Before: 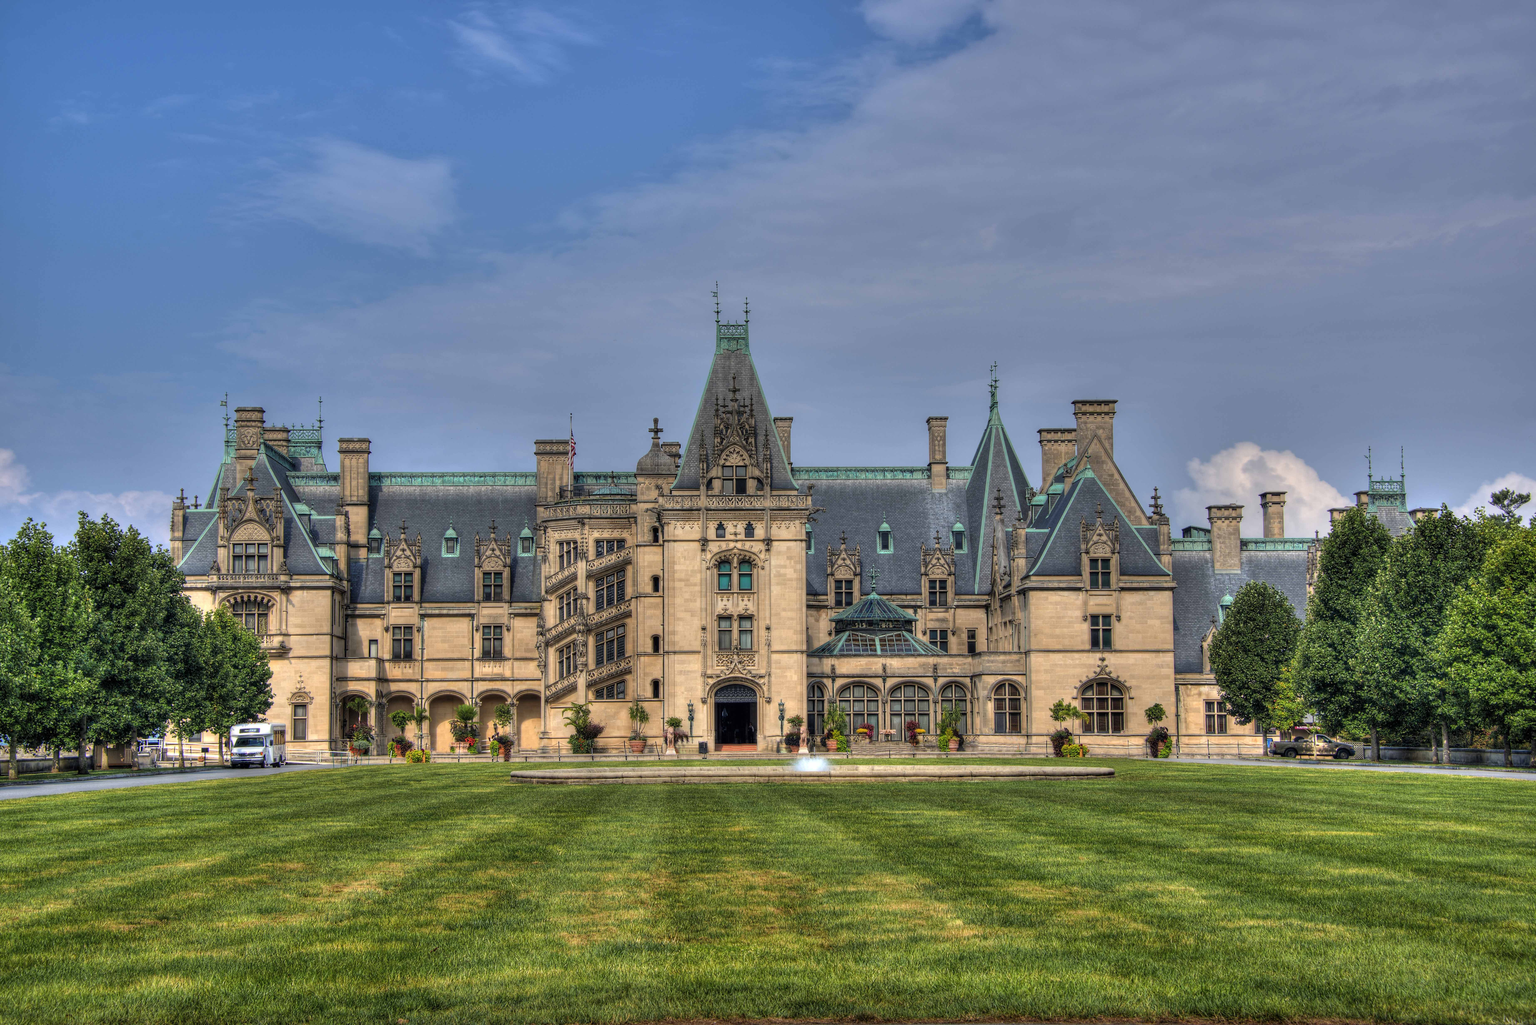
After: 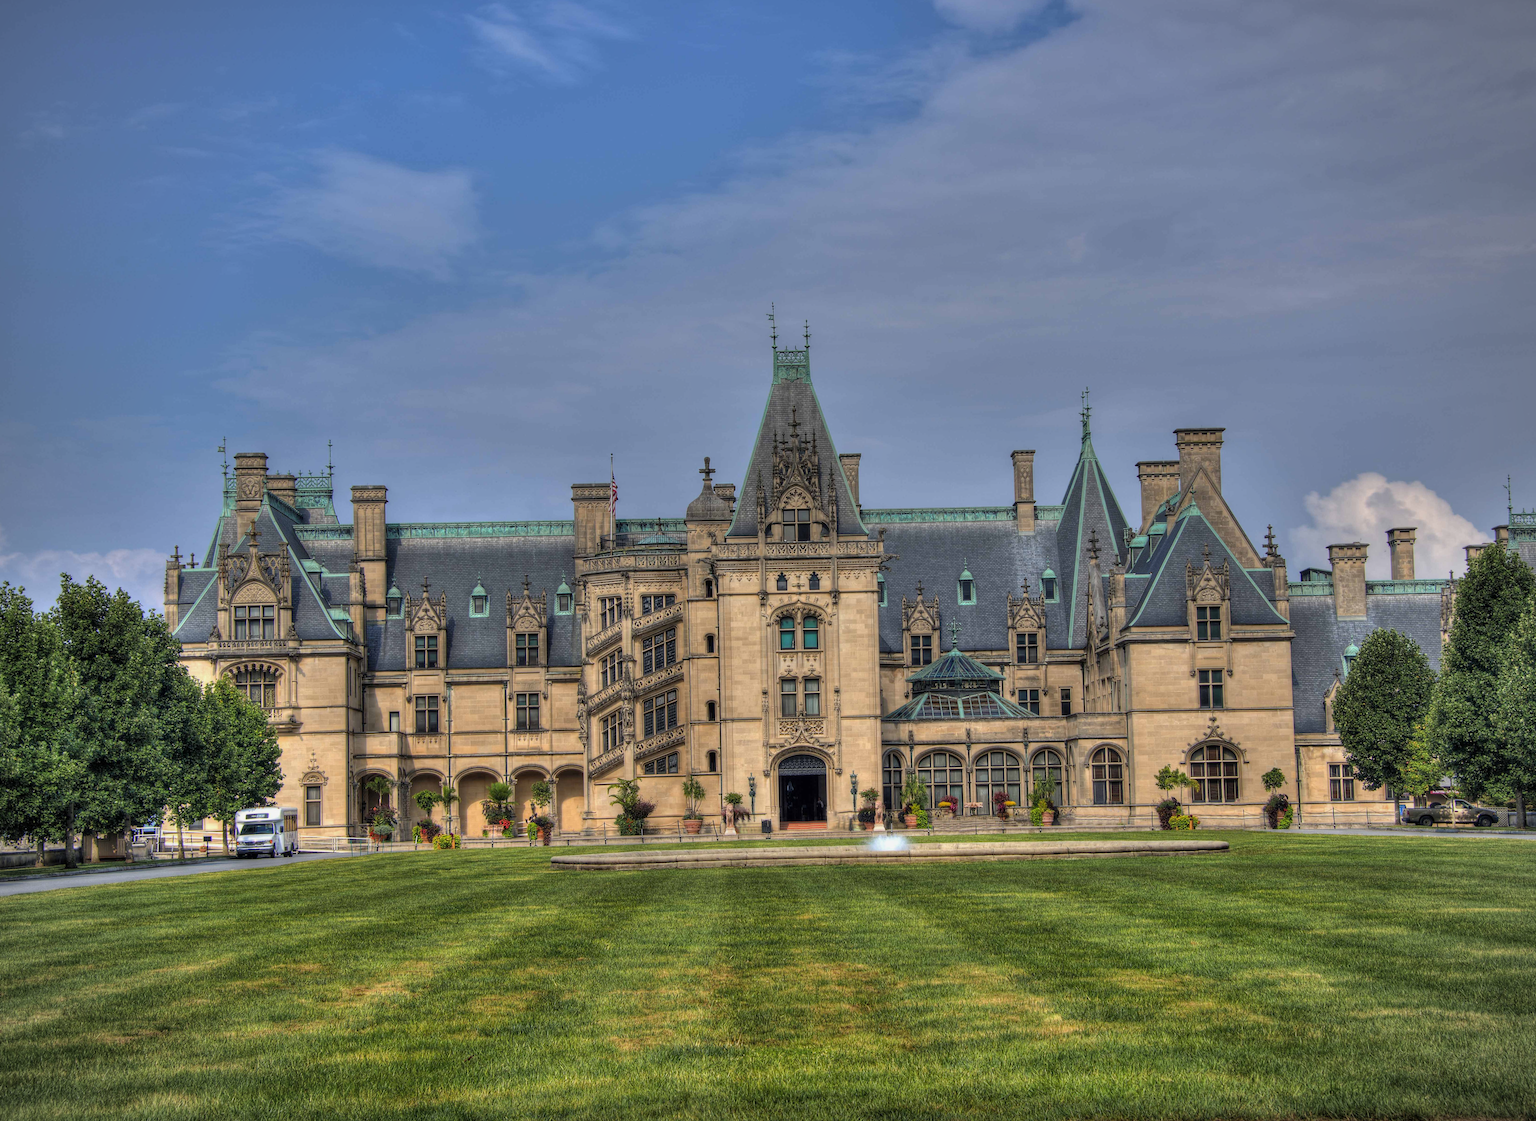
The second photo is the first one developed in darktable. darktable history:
vignetting: fall-off radius 60.92%
rotate and perspective: rotation -1°, crop left 0.011, crop right 0.989, crop top 0.025, crop bottom 0.975
shadows and highlights: shadows 25, white point adjustment -3, highlights -30
crop and rotate: left 1.088%, right 8.807%
